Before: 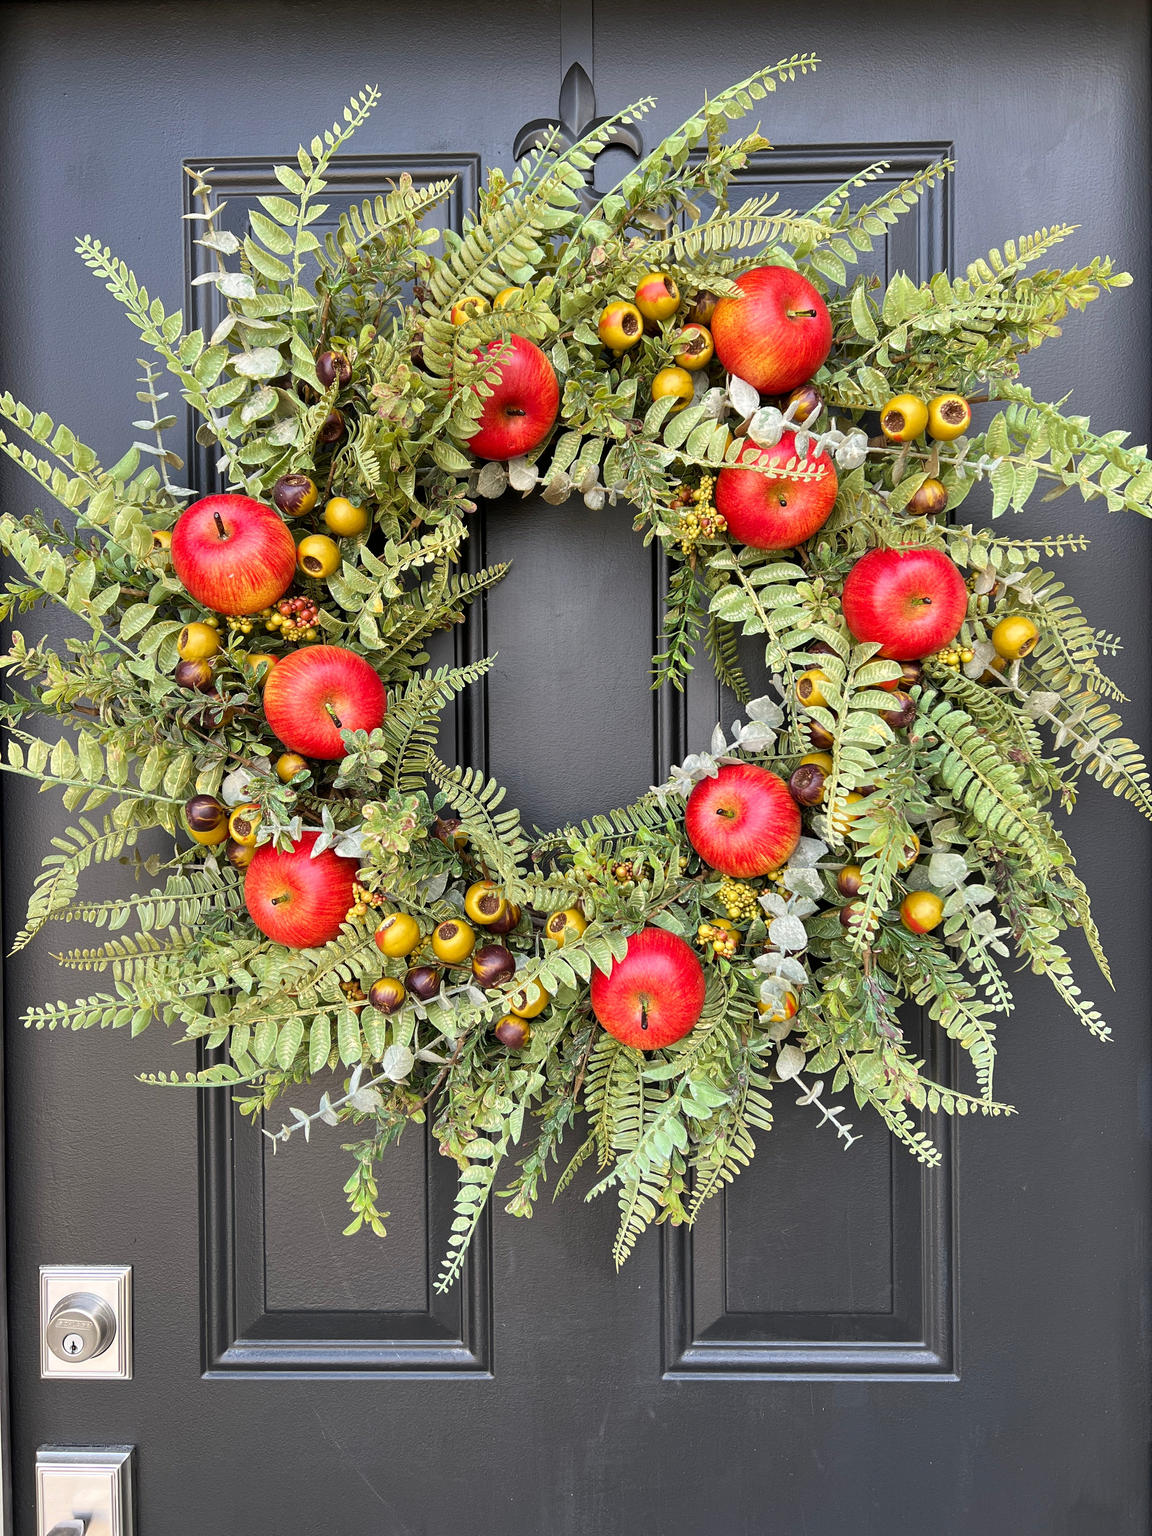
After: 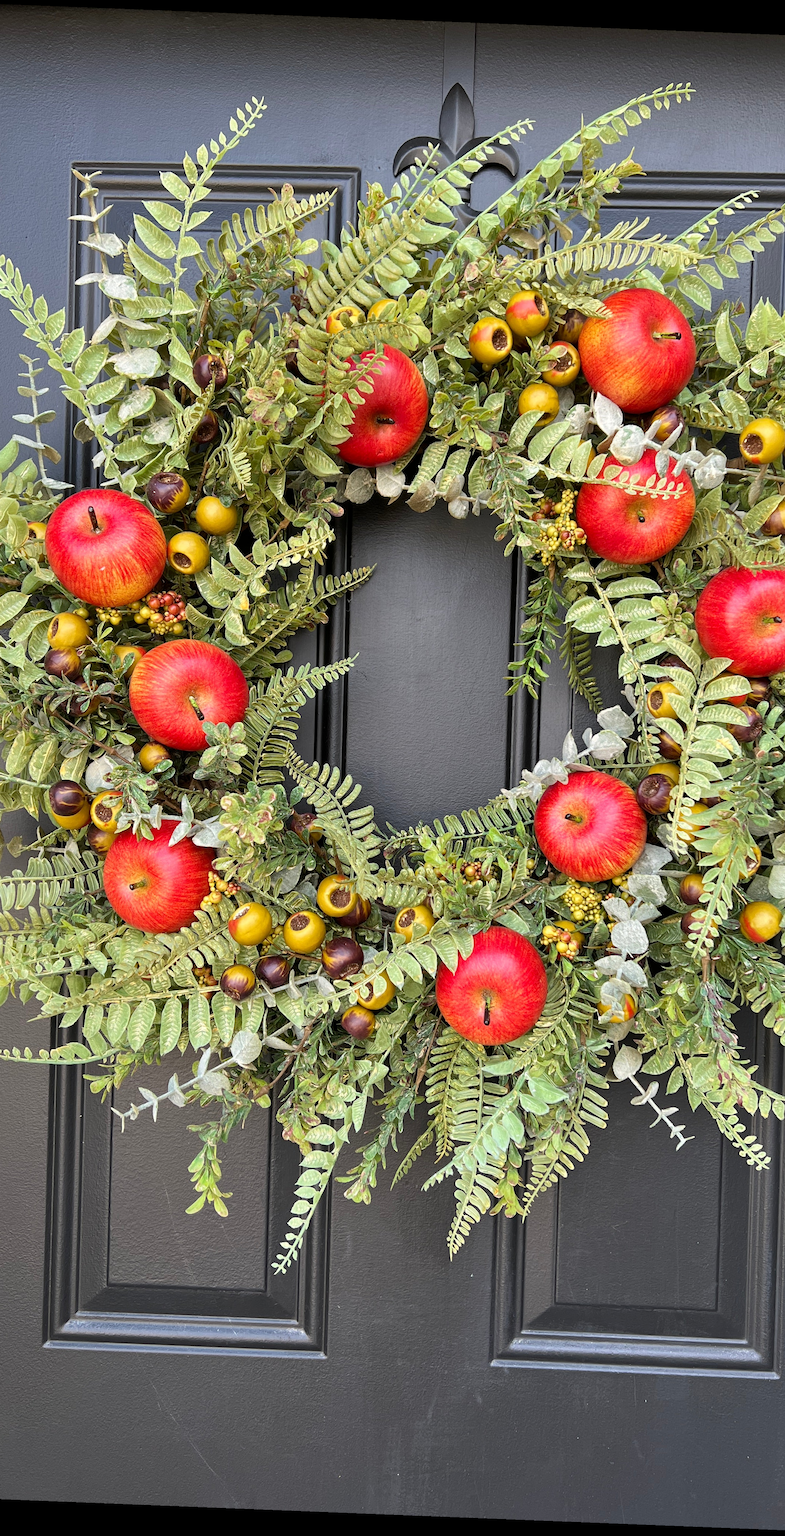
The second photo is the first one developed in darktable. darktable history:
rotate and perspective: rotation 2.27°, automatic cropping off
crop and rotate: left 13.537%, right 19.796%
